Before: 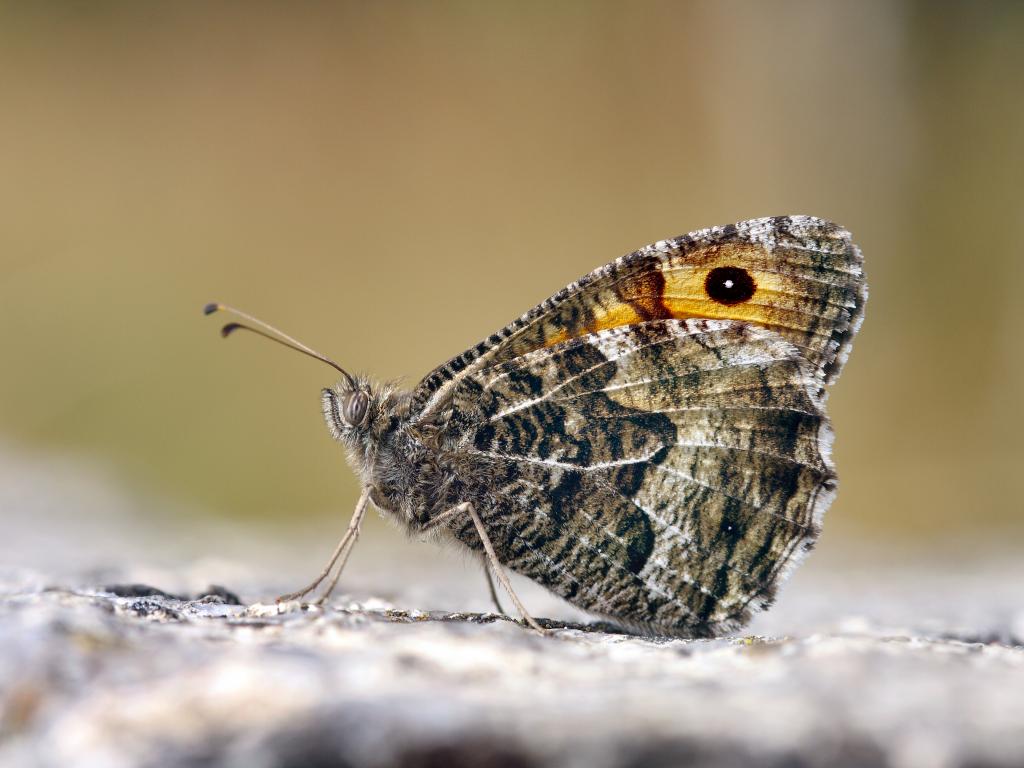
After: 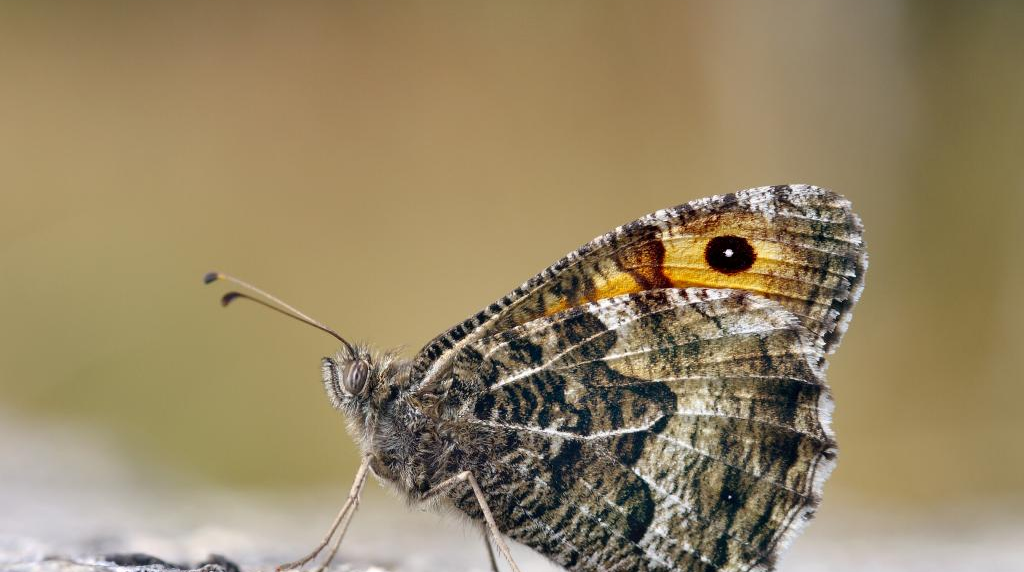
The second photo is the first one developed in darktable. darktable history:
crop: top 4.125%, bottom 20.849%
